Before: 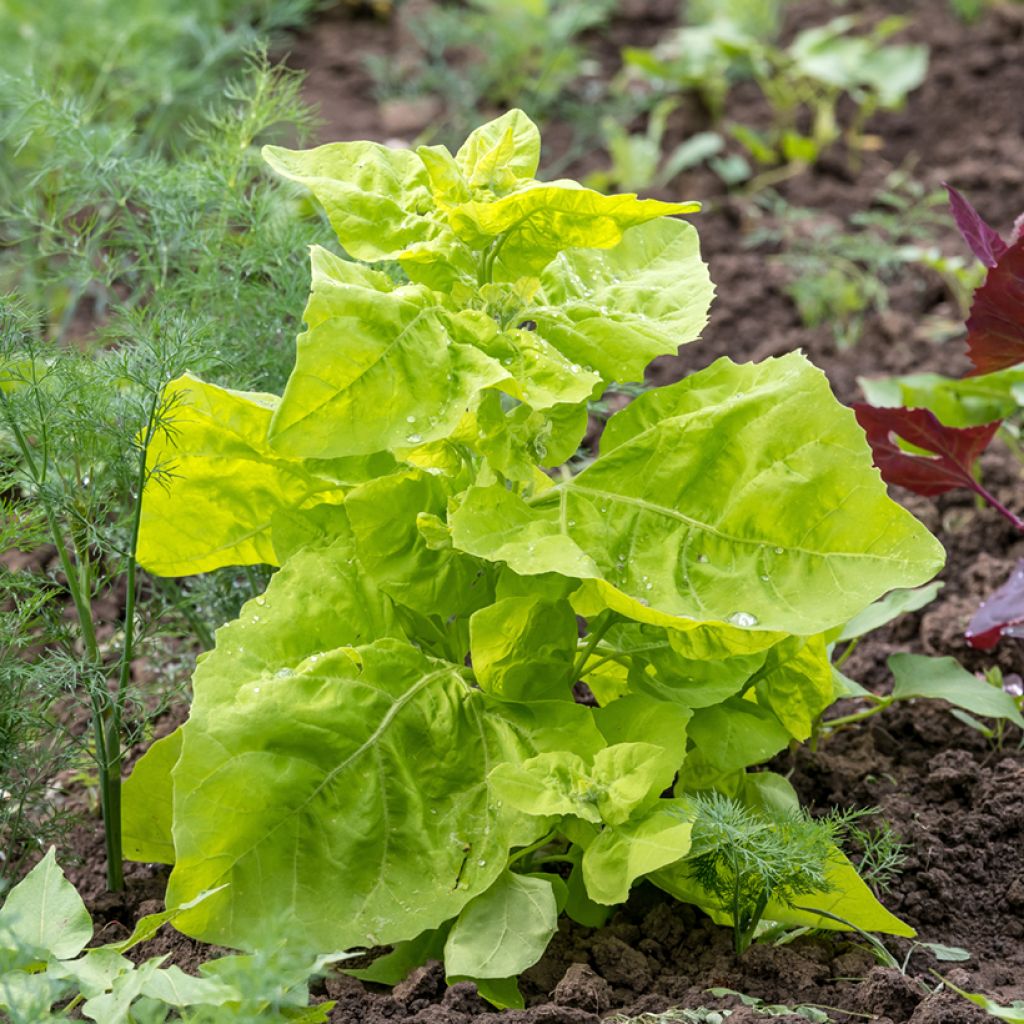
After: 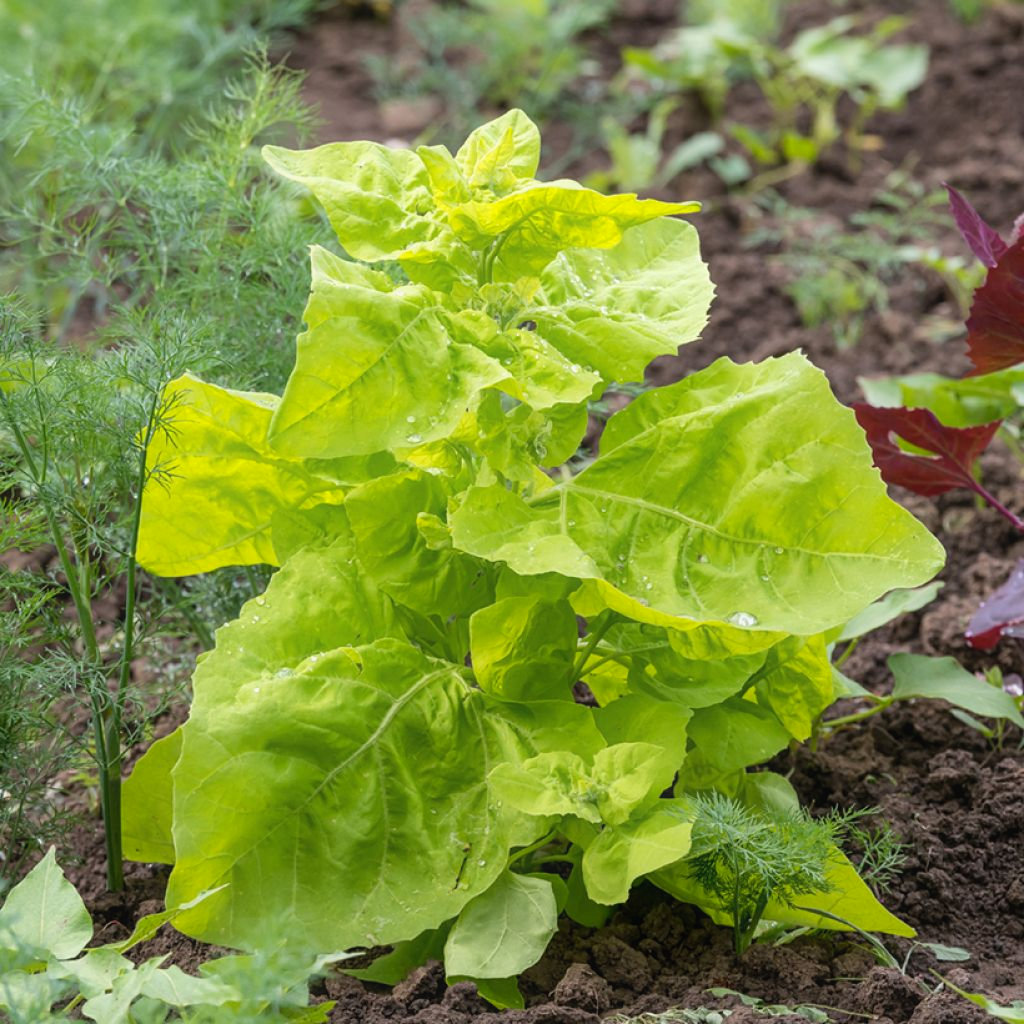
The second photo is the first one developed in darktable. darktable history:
contrast equalizer: octaves 7, y [[0.5, 0.488, 0.462, 0.461, 0.491, 0.5], [0.5 ×6], [0.5 ×6], [0 ×6], [0 ×6]]
